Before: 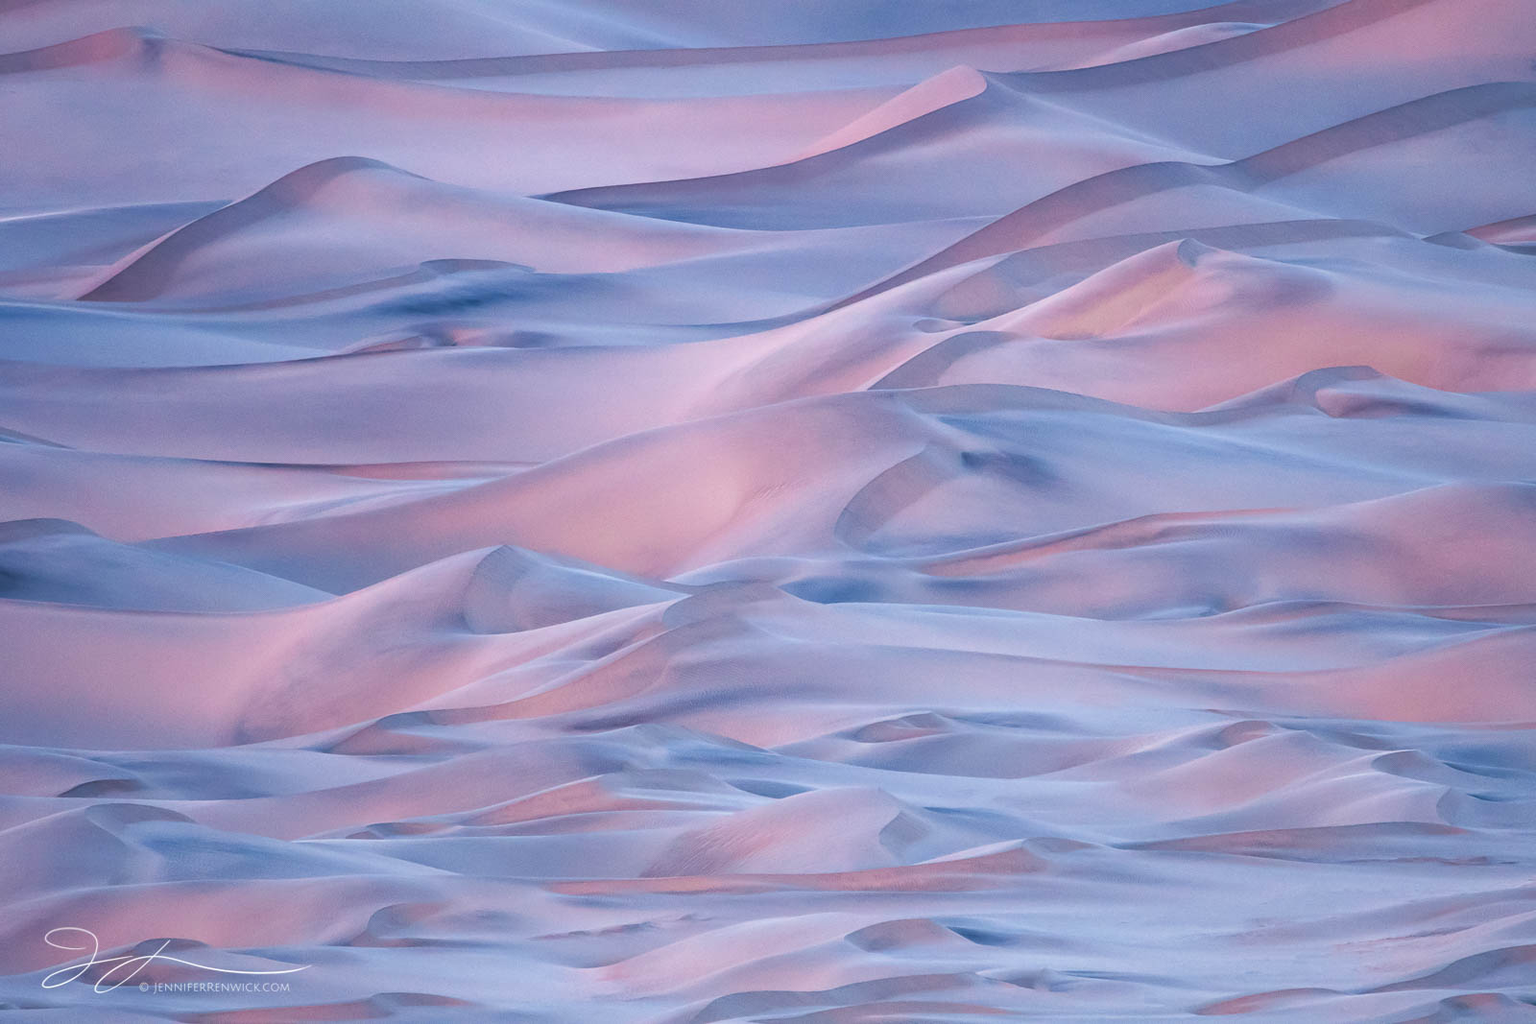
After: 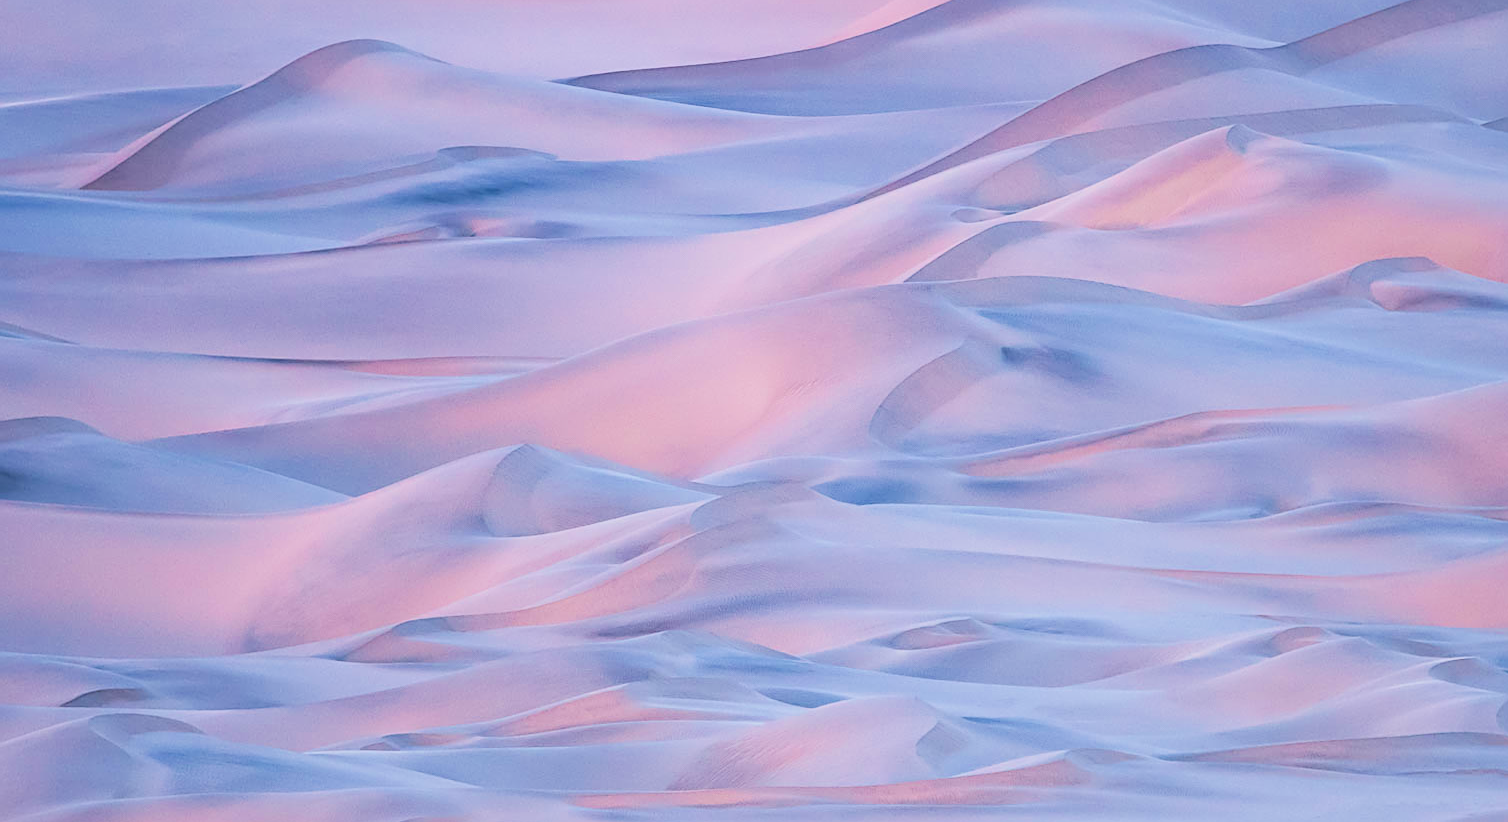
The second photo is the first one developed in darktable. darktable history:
exposure: exposure 0.781 EV, compensate highlight preservation false
crop and rotate: angle 0.03°, top 11.643%, right 5.651%, bottom 11.189%
sharpen: on, module defaults
filmic rgb: black relative exposure -7.48 EV, white relative exposure 4.83 EV, hardness 3.4, color science v6 (2022)
